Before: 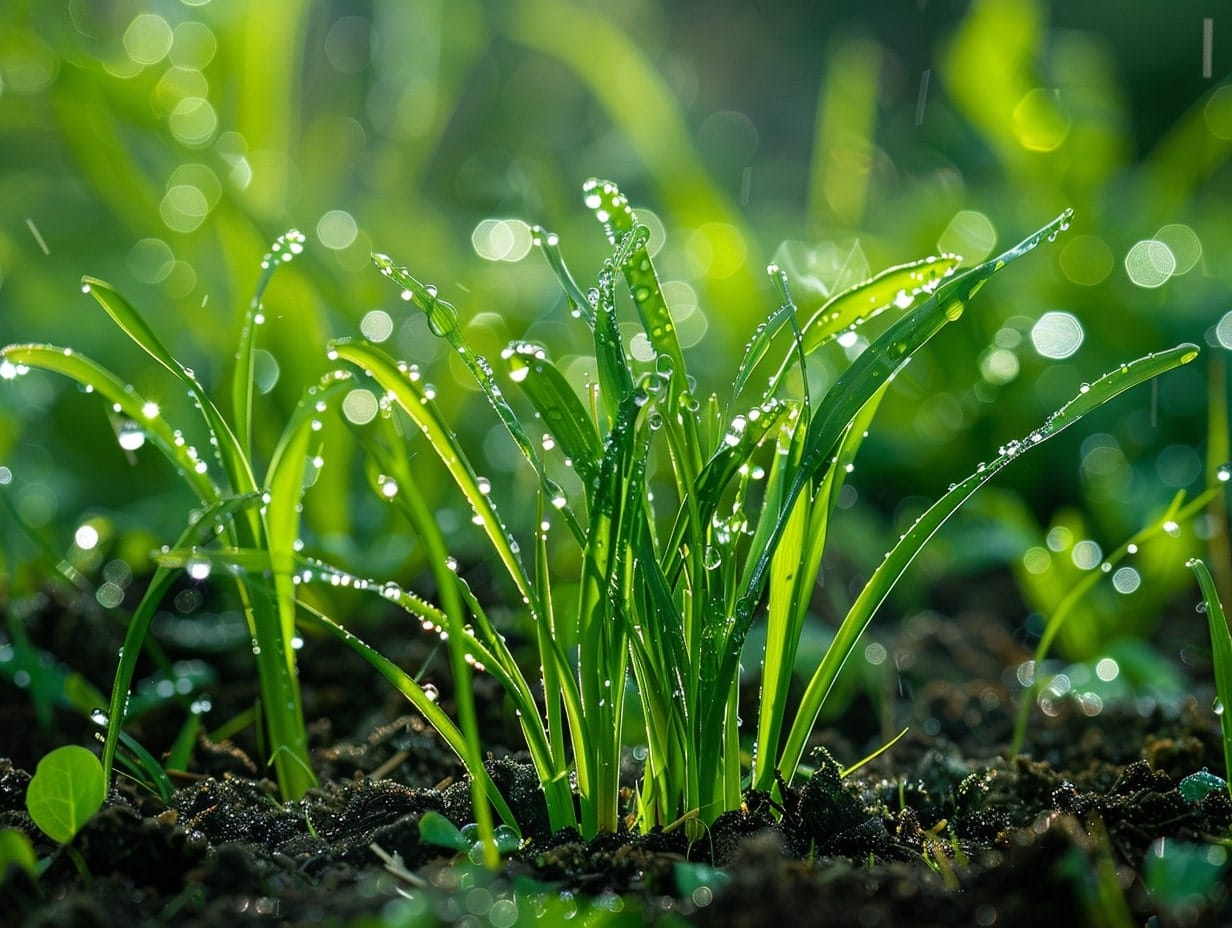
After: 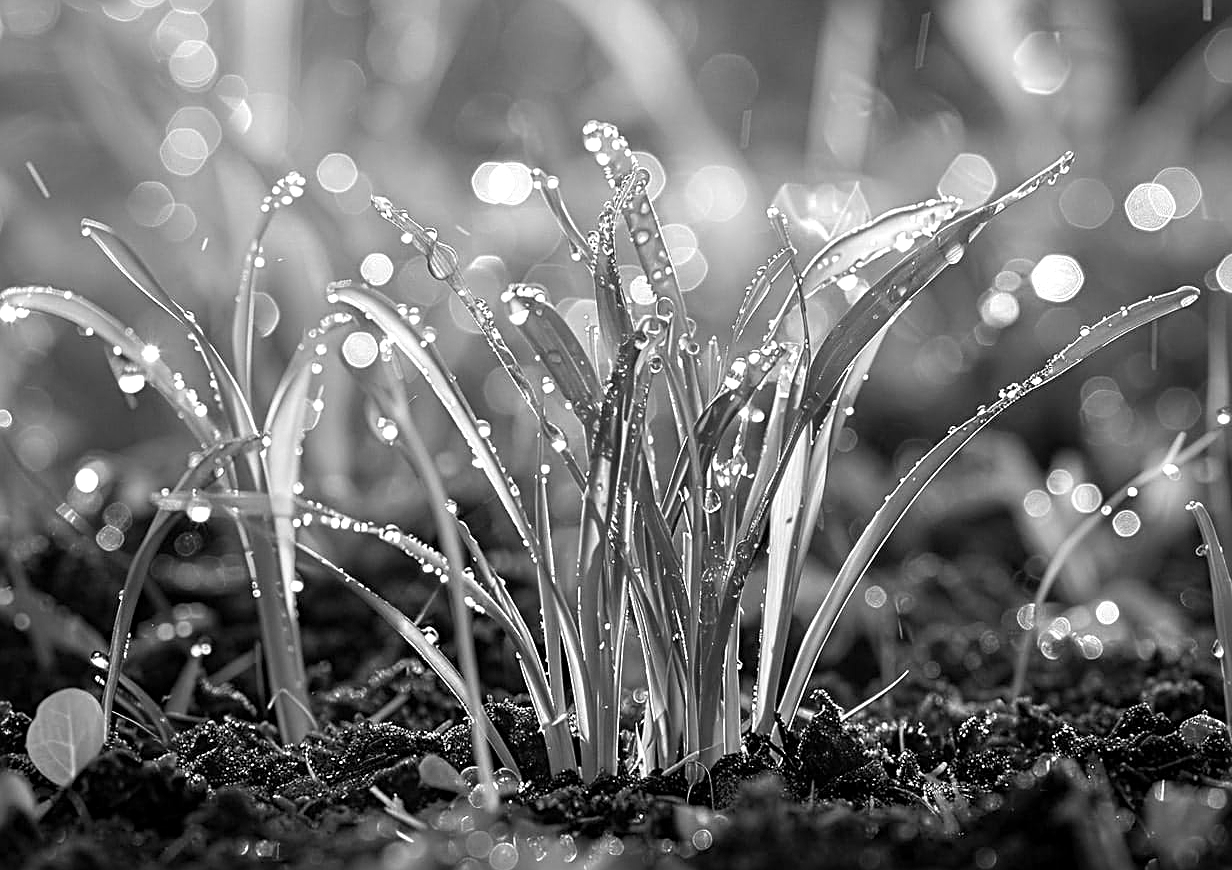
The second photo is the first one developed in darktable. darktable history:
crop and rotate: top 6.25%
exposure: black level correction 0.001, exposure 0.5 EV, compensate exposure bias true, compensate highlight preservation false
monochrome: on, module defaults
sharpen: radius 2.676, amount 0.669
